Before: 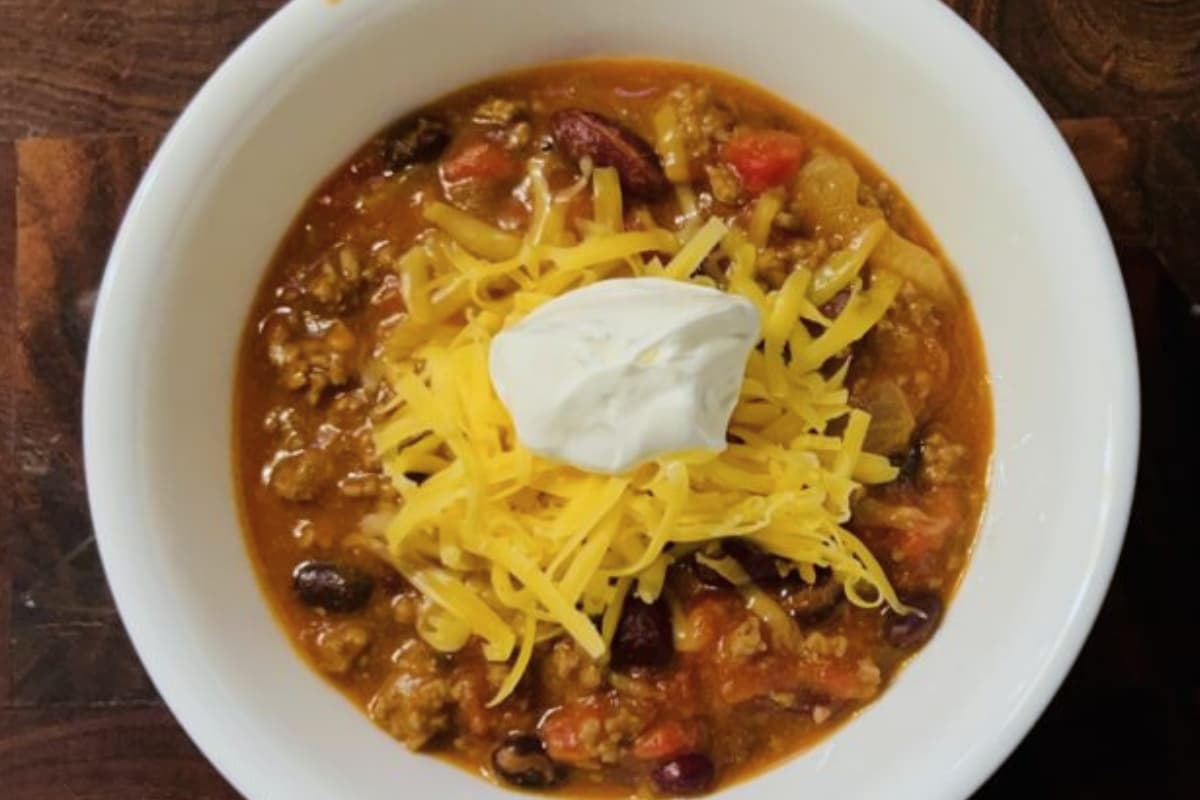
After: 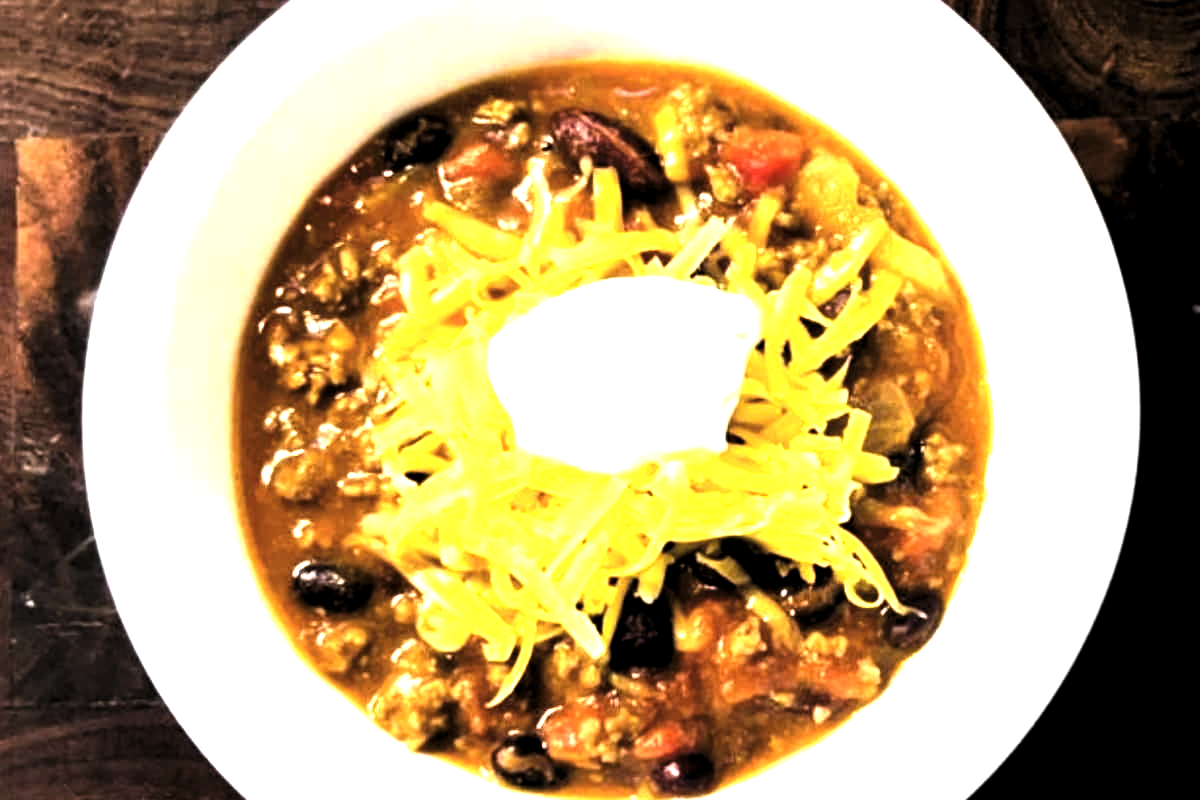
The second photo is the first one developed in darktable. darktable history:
exposure: black level correction 0, exposure 1 EV, compensate exposure bias true, compensate highlight preservation false
tone equalizer: -8 EV -0.75 EV, -7 EV -0.7 EV, -6 EV -0.6 EV, -5 EV -0.4 EV, -3 EV 0.4 EV, -2 EV 0.6 EV, -1 EV 0.7 EV, +0 EV 0.75 EV, edges refinement/feathering 500, mask exposure compensation -1.57 EV, preserve details no
levels: levels [0.129, 0.519, 0.867]
